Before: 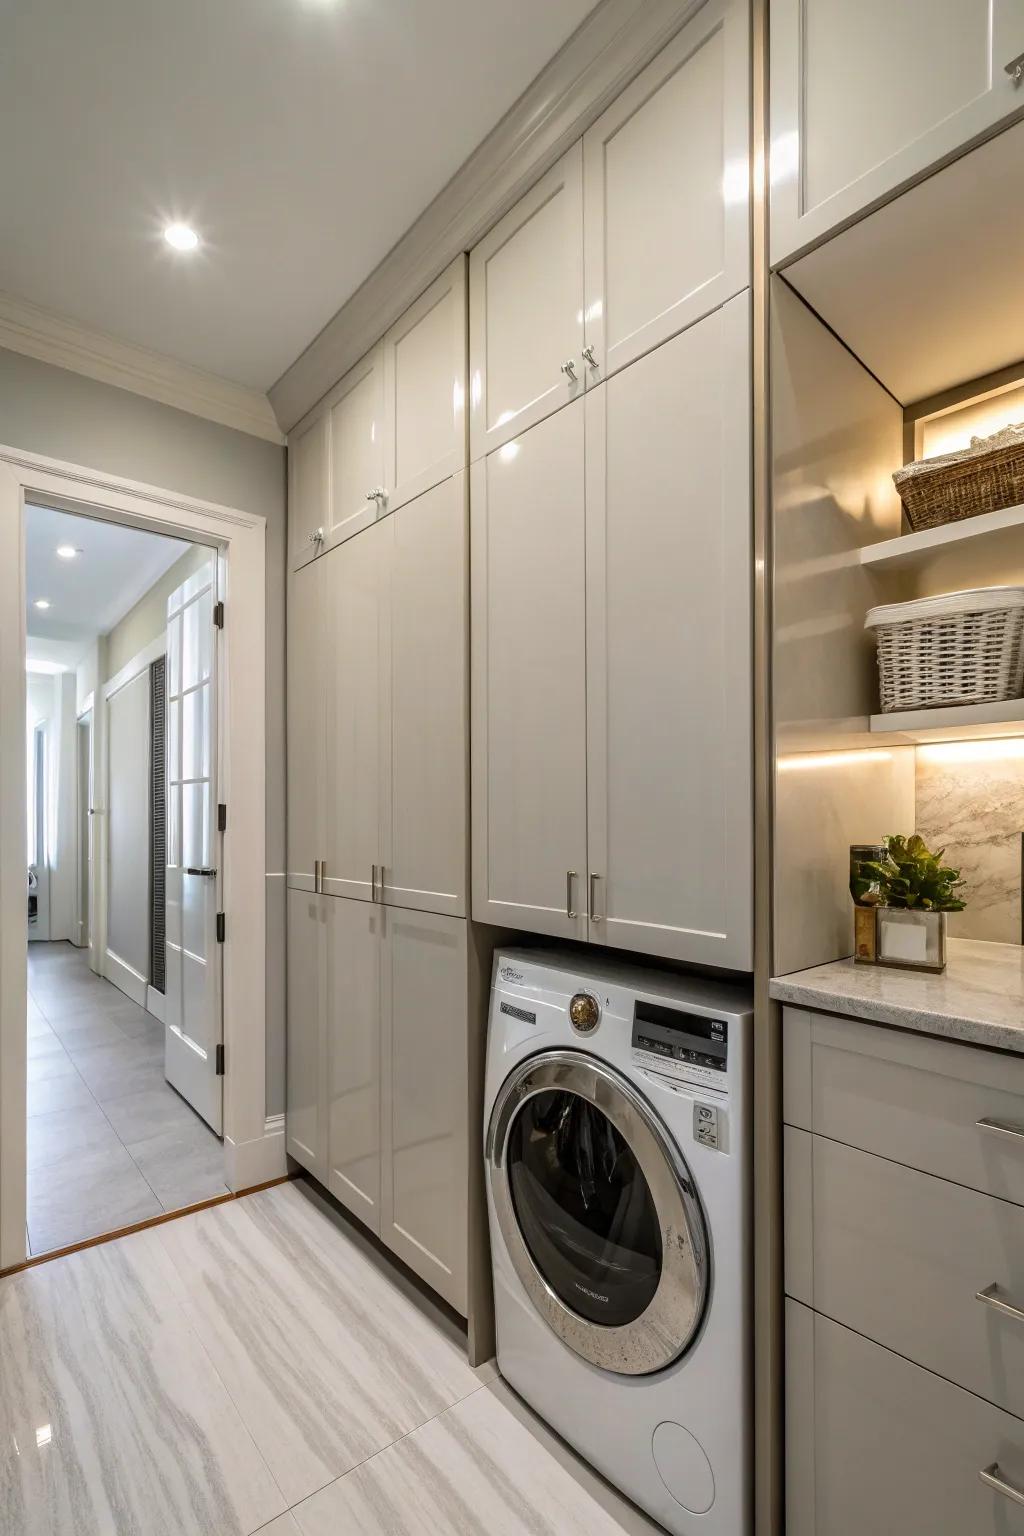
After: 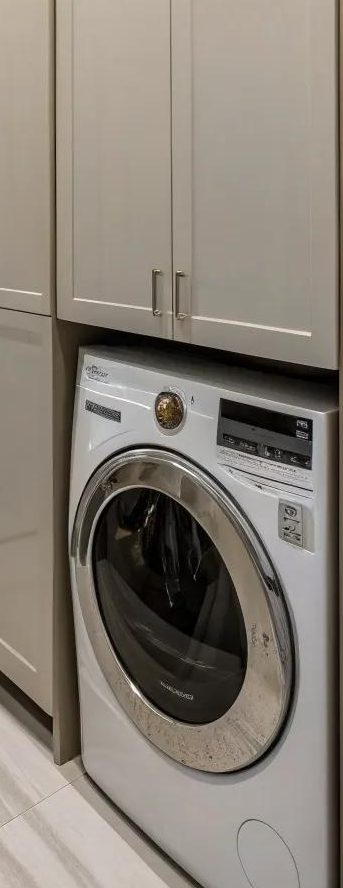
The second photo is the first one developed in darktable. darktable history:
crop: left 40.539%, top 39.206%, right 25.923%, bottom 2.926%
